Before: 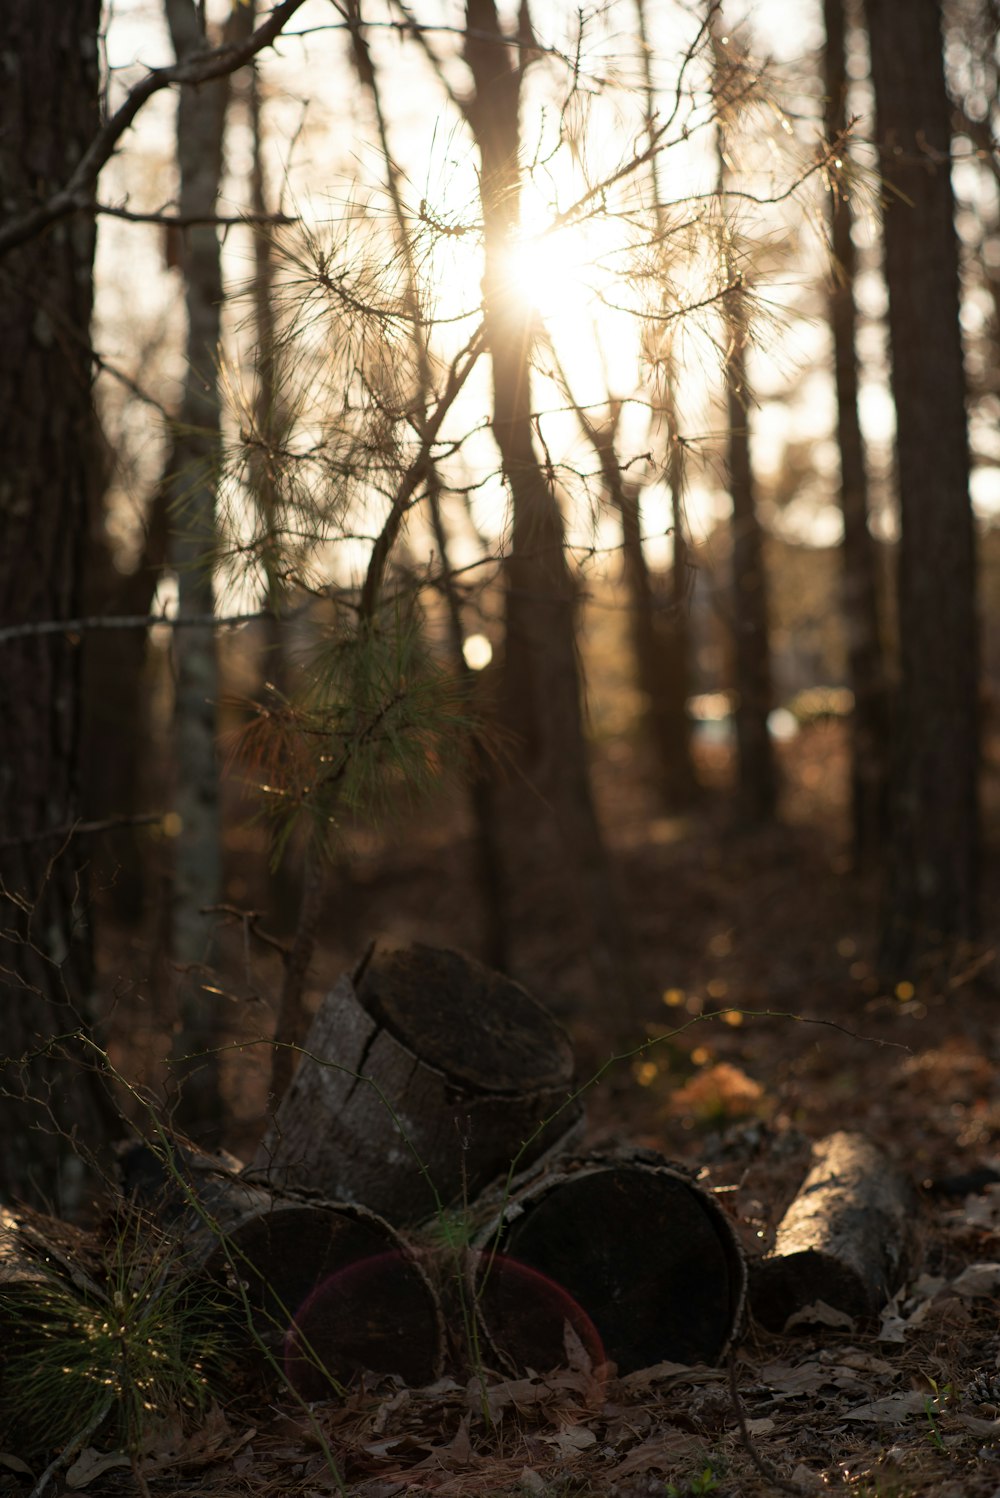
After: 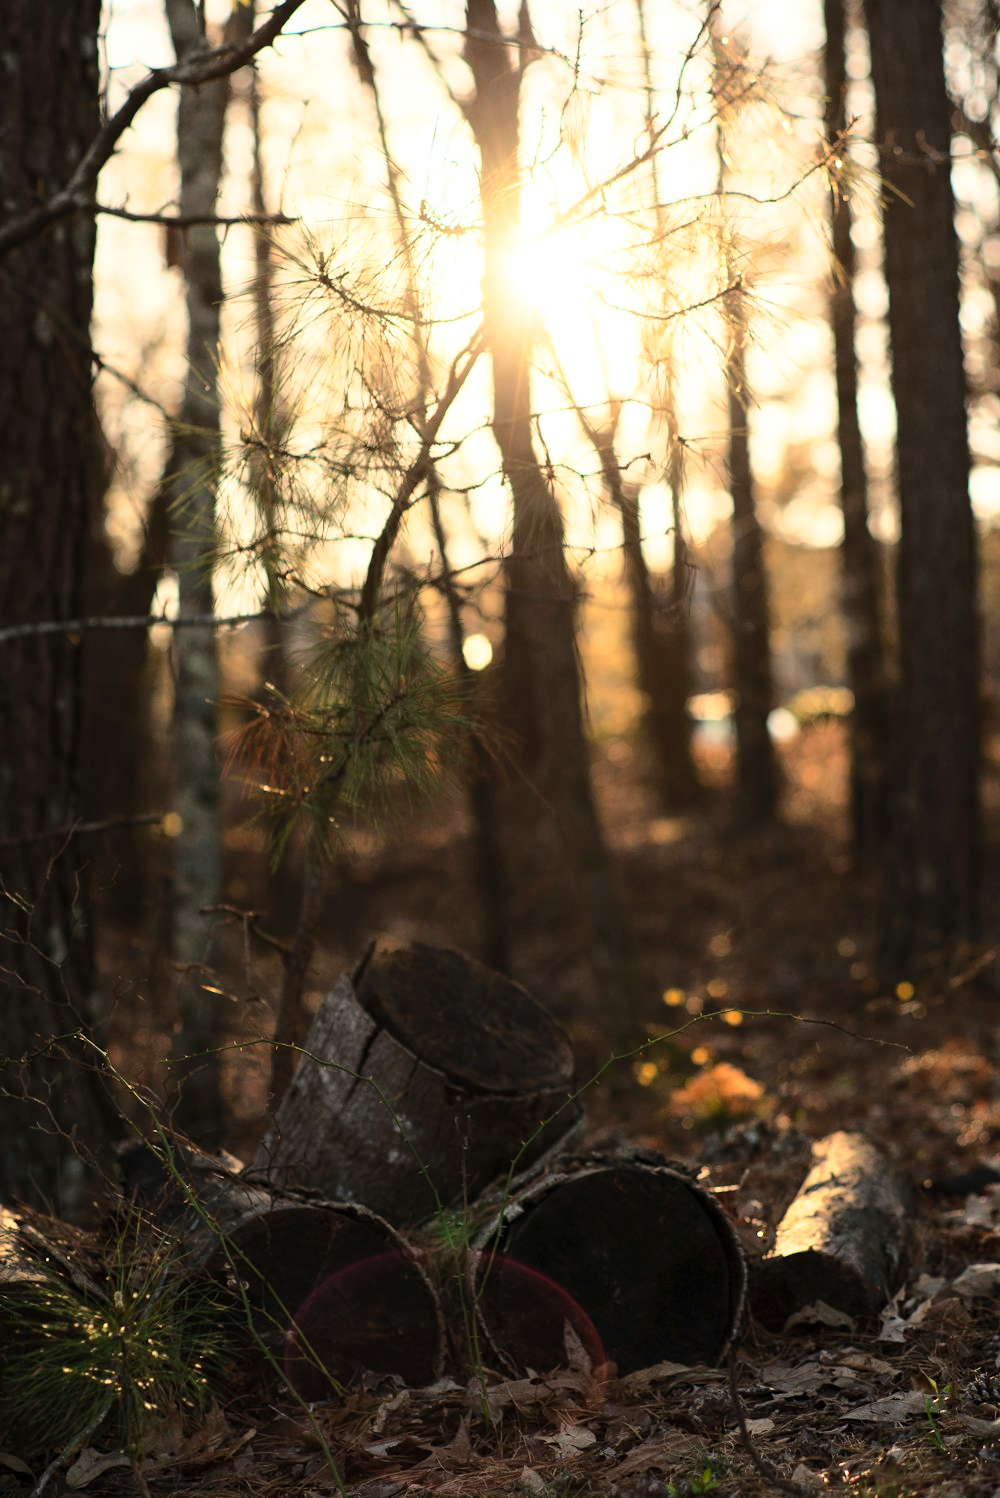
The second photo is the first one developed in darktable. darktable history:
contrast brightness saturation: contrast 0.073, brightness 0.076, saturation 0.182
base curve: curves: ch0 [(0, 0) (0.028, 0.03) (0.121, 0.232) (0.46, 0.748) (0.859, 0.968) (1, 1)]
